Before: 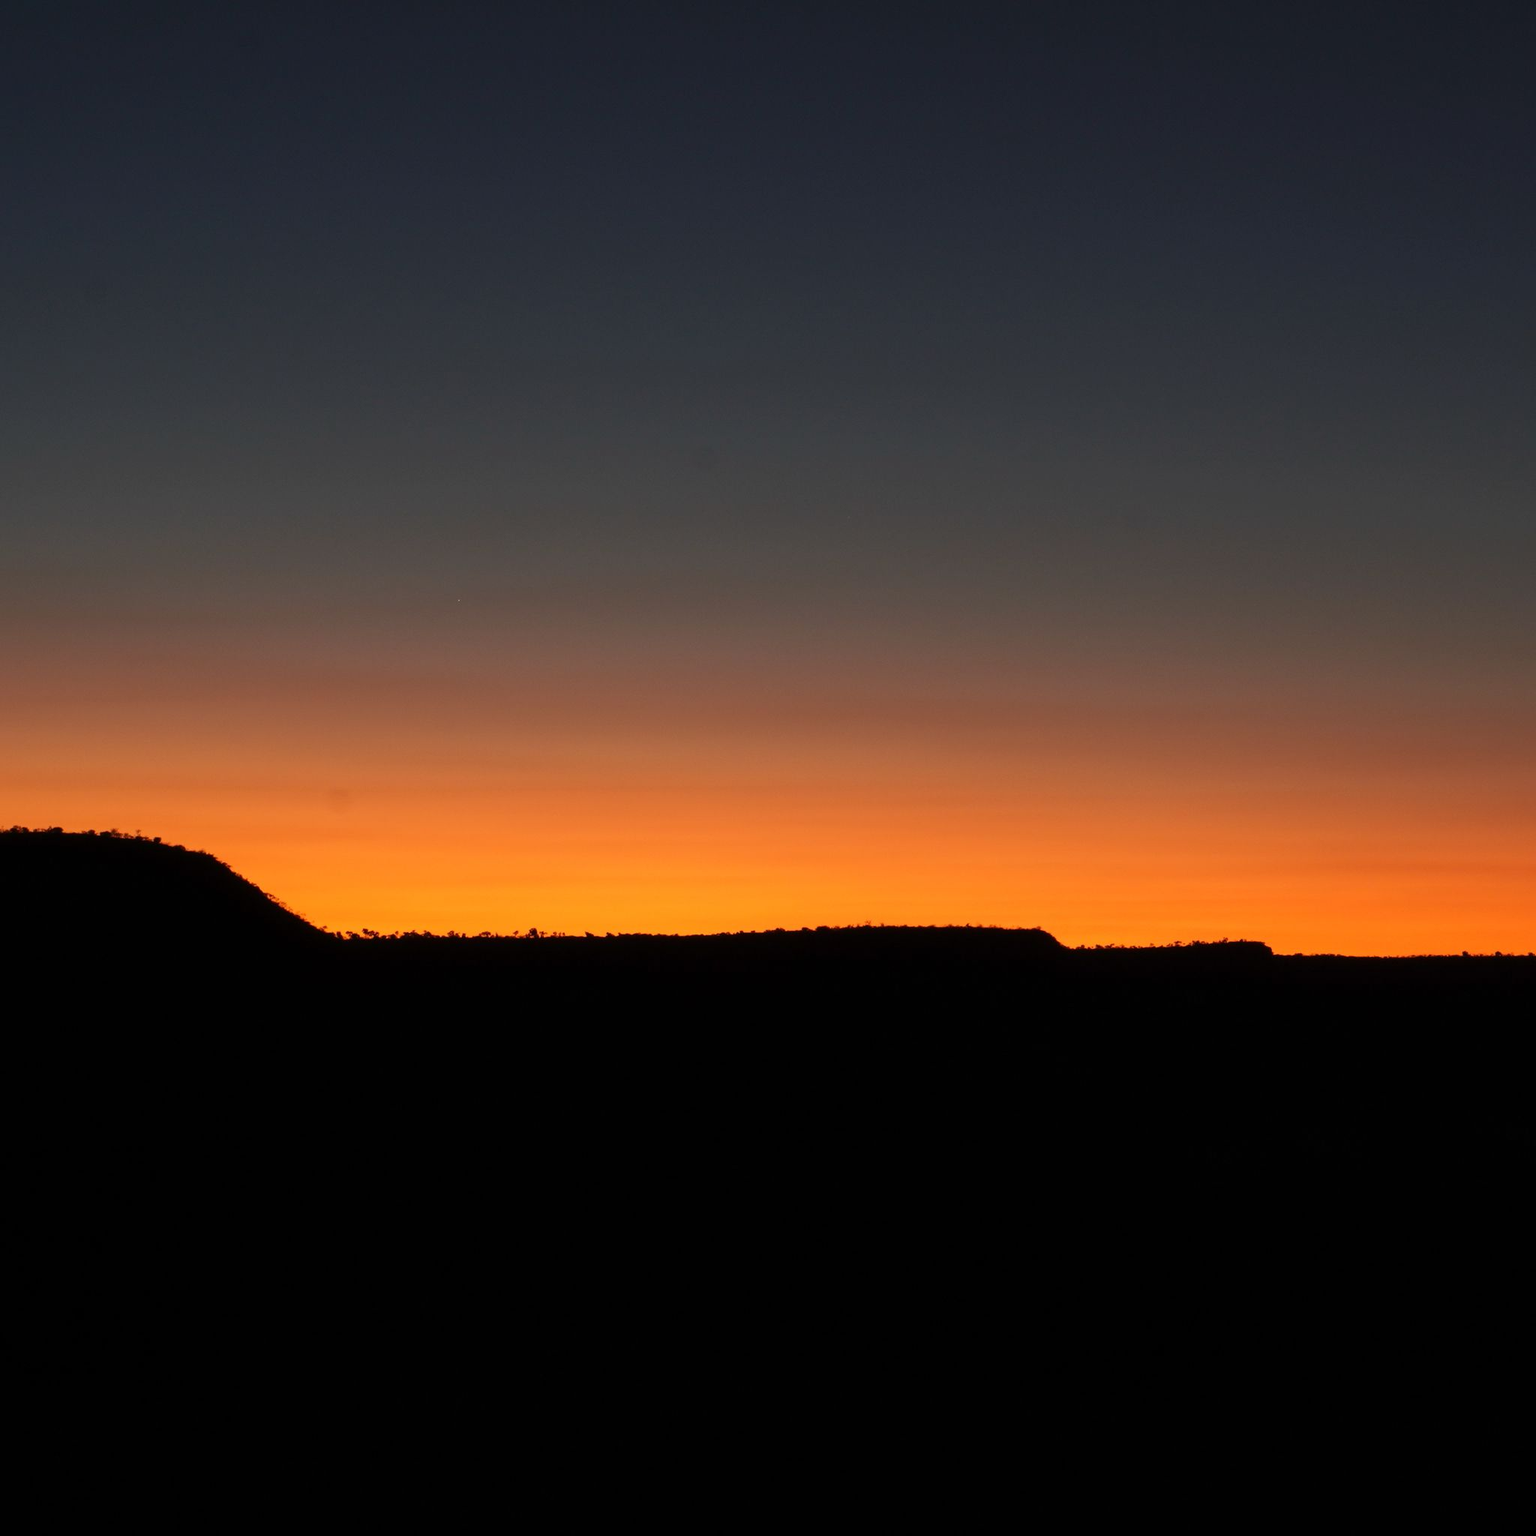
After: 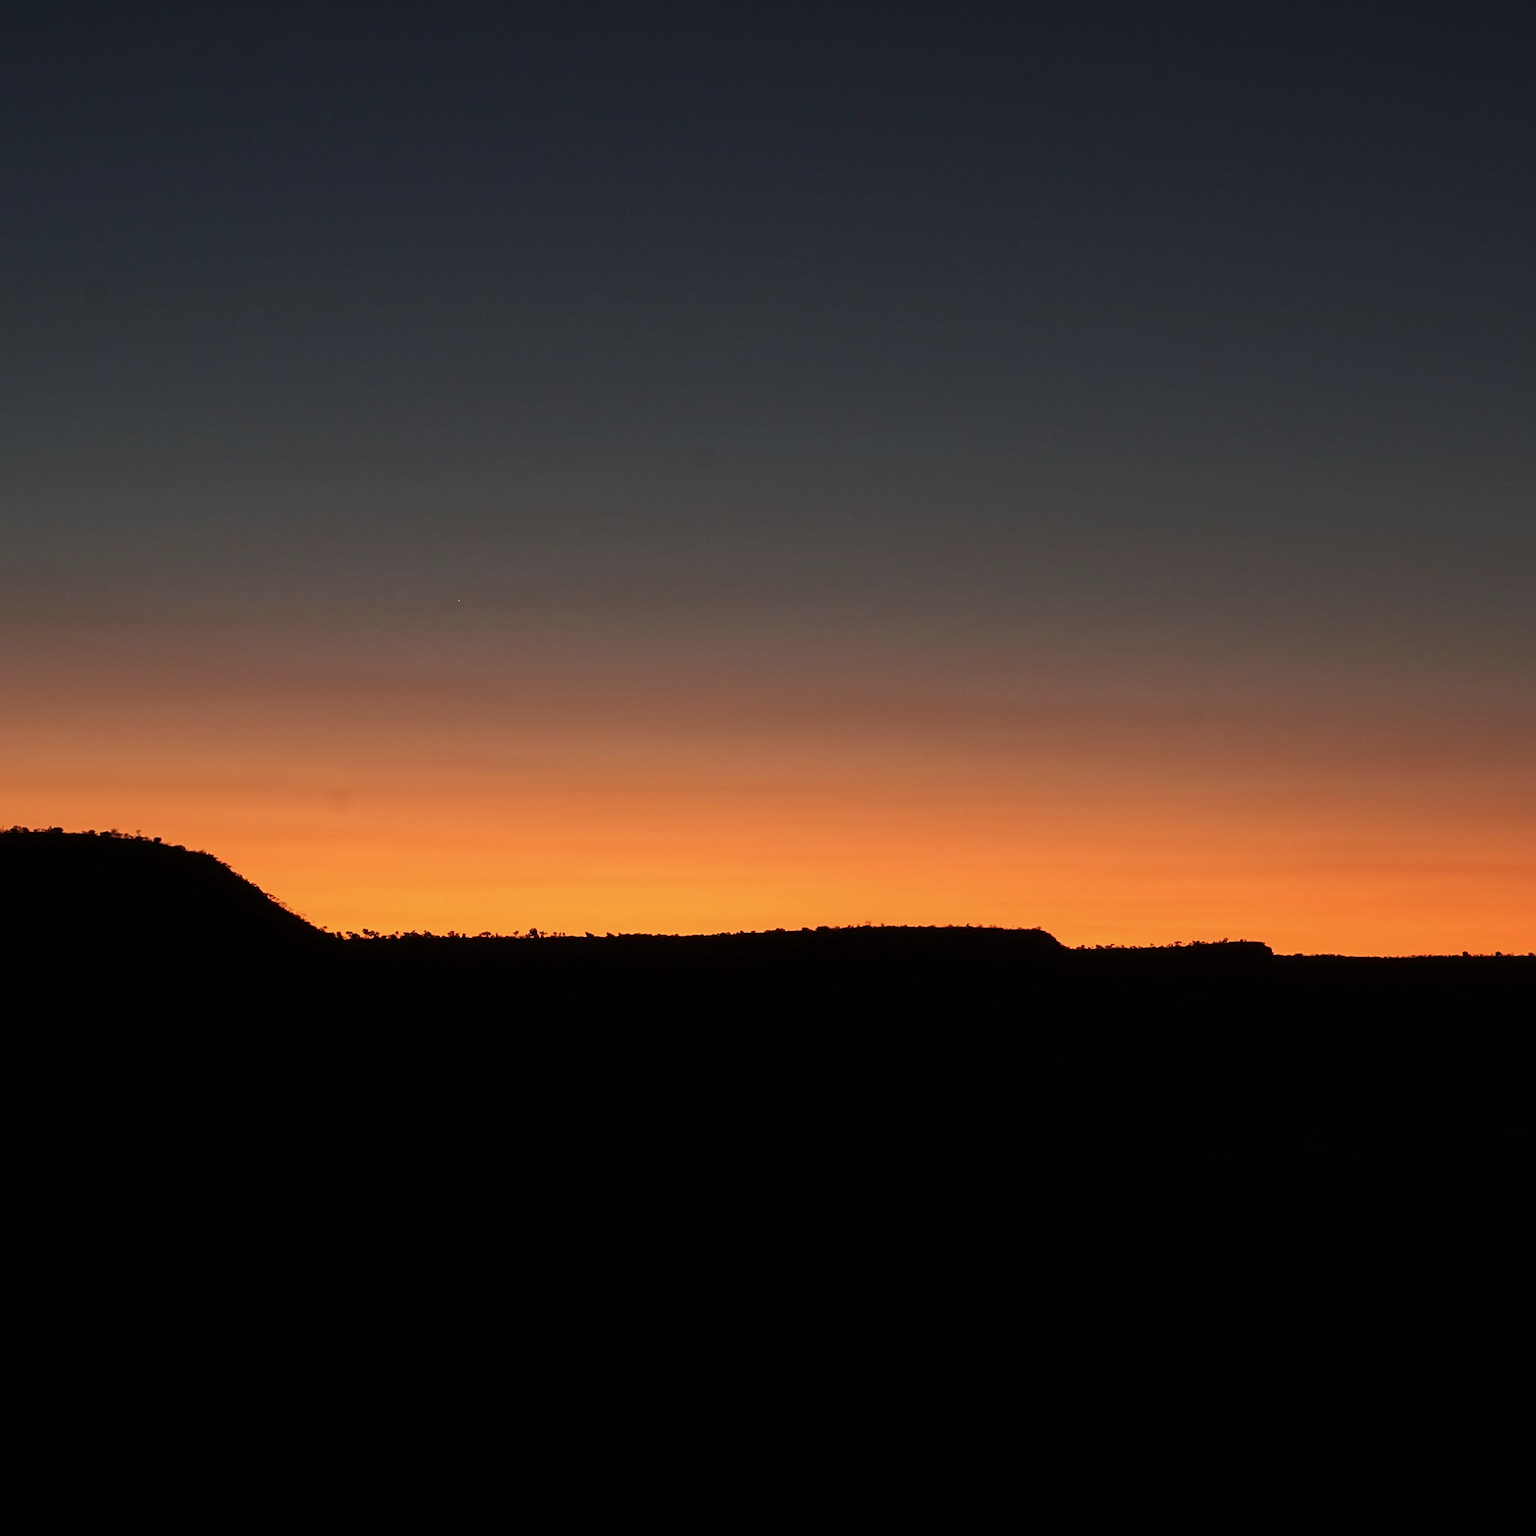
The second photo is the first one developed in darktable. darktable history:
sharpen: on, module defaults
color correction: saturation 0.85
